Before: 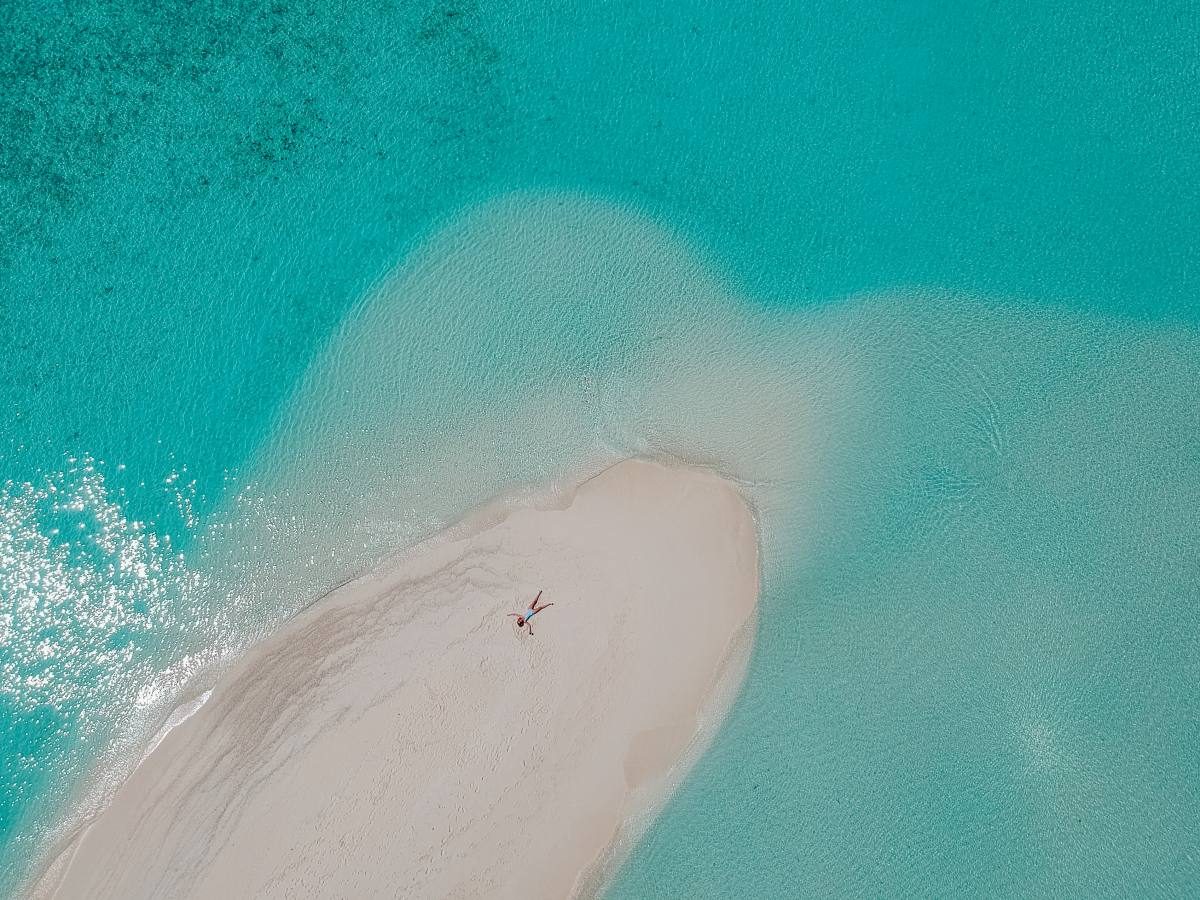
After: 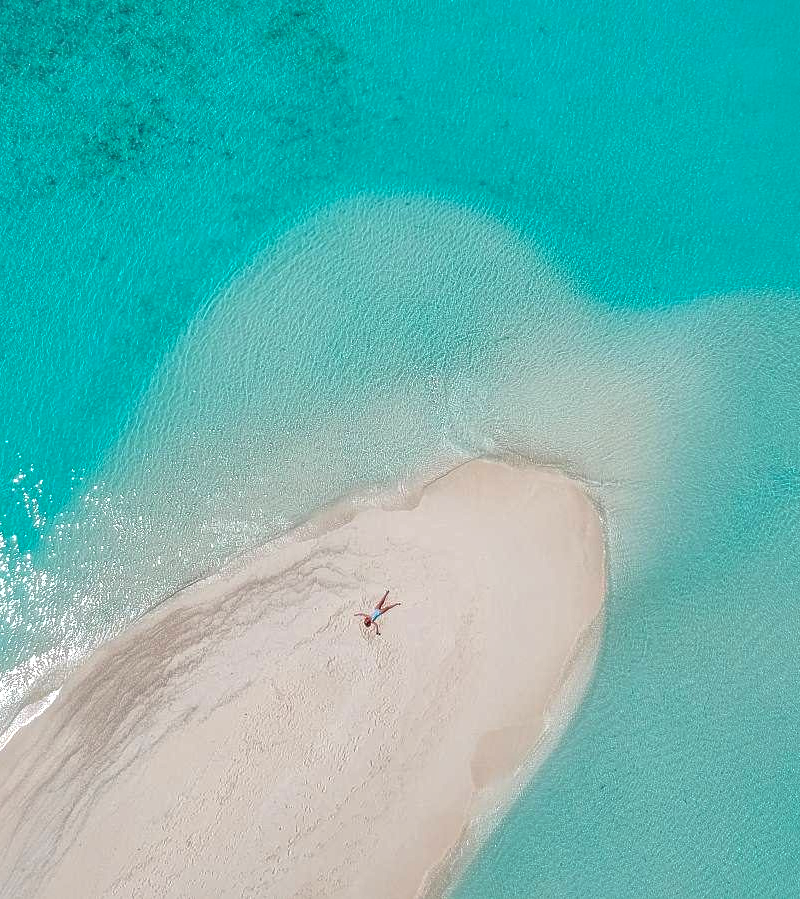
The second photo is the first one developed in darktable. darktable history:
crop and rotate: left 12.808%, right 20.45%
shadows and highlights: on, module defaults
exposure: exposure 0.608 EV, compensate highlight preservation false
